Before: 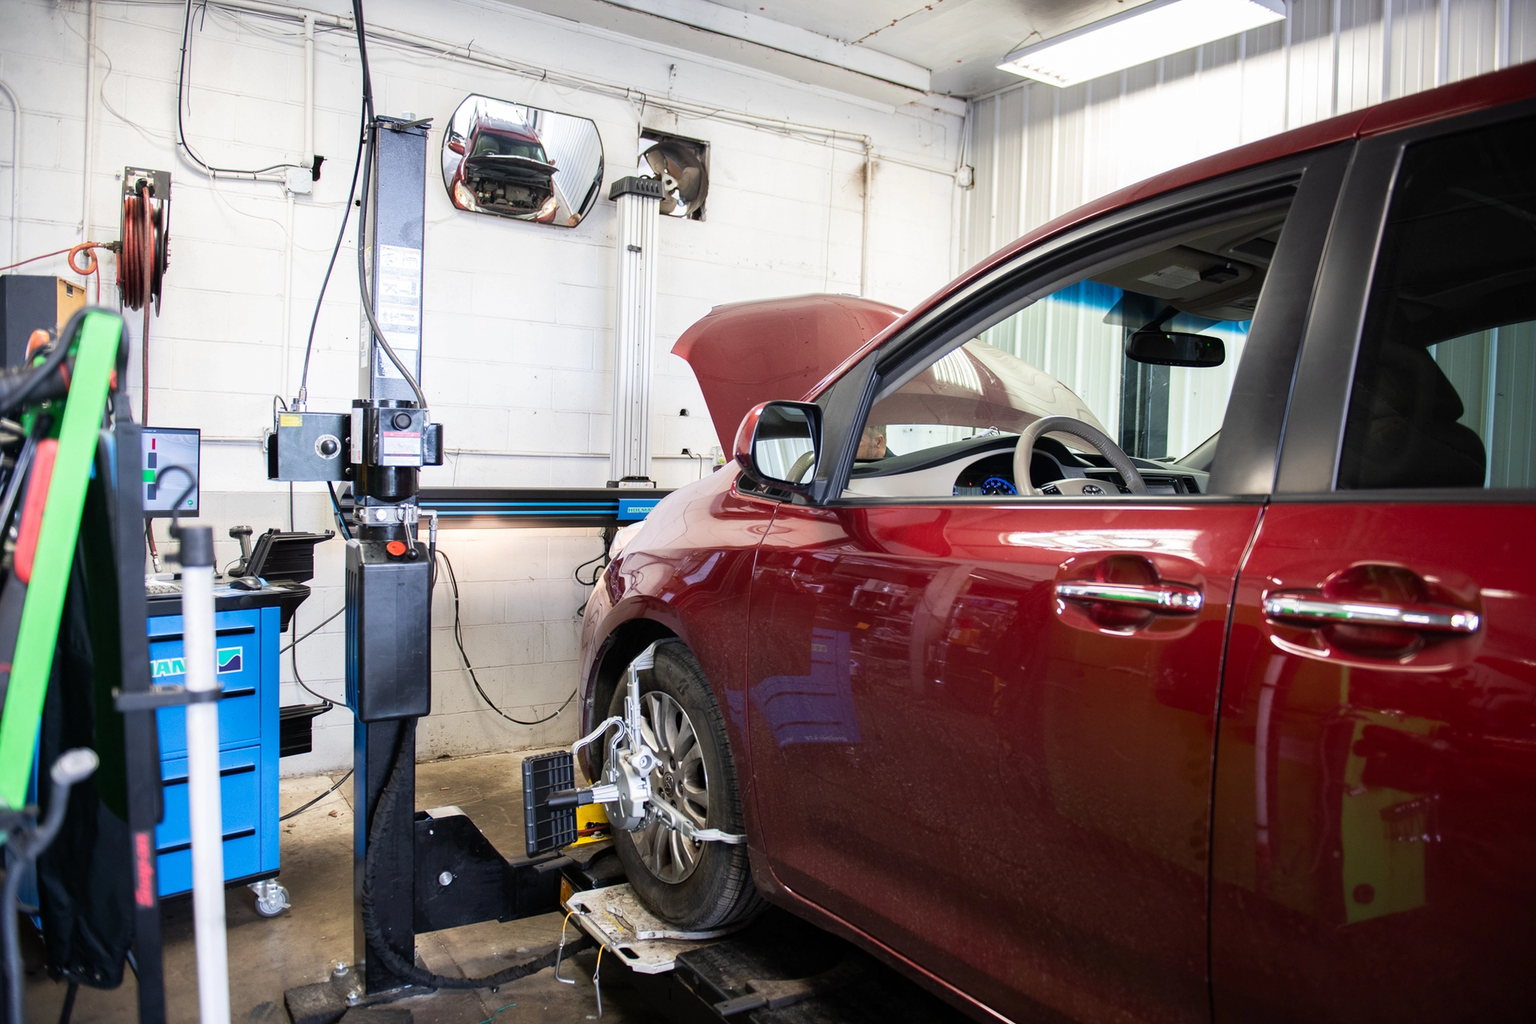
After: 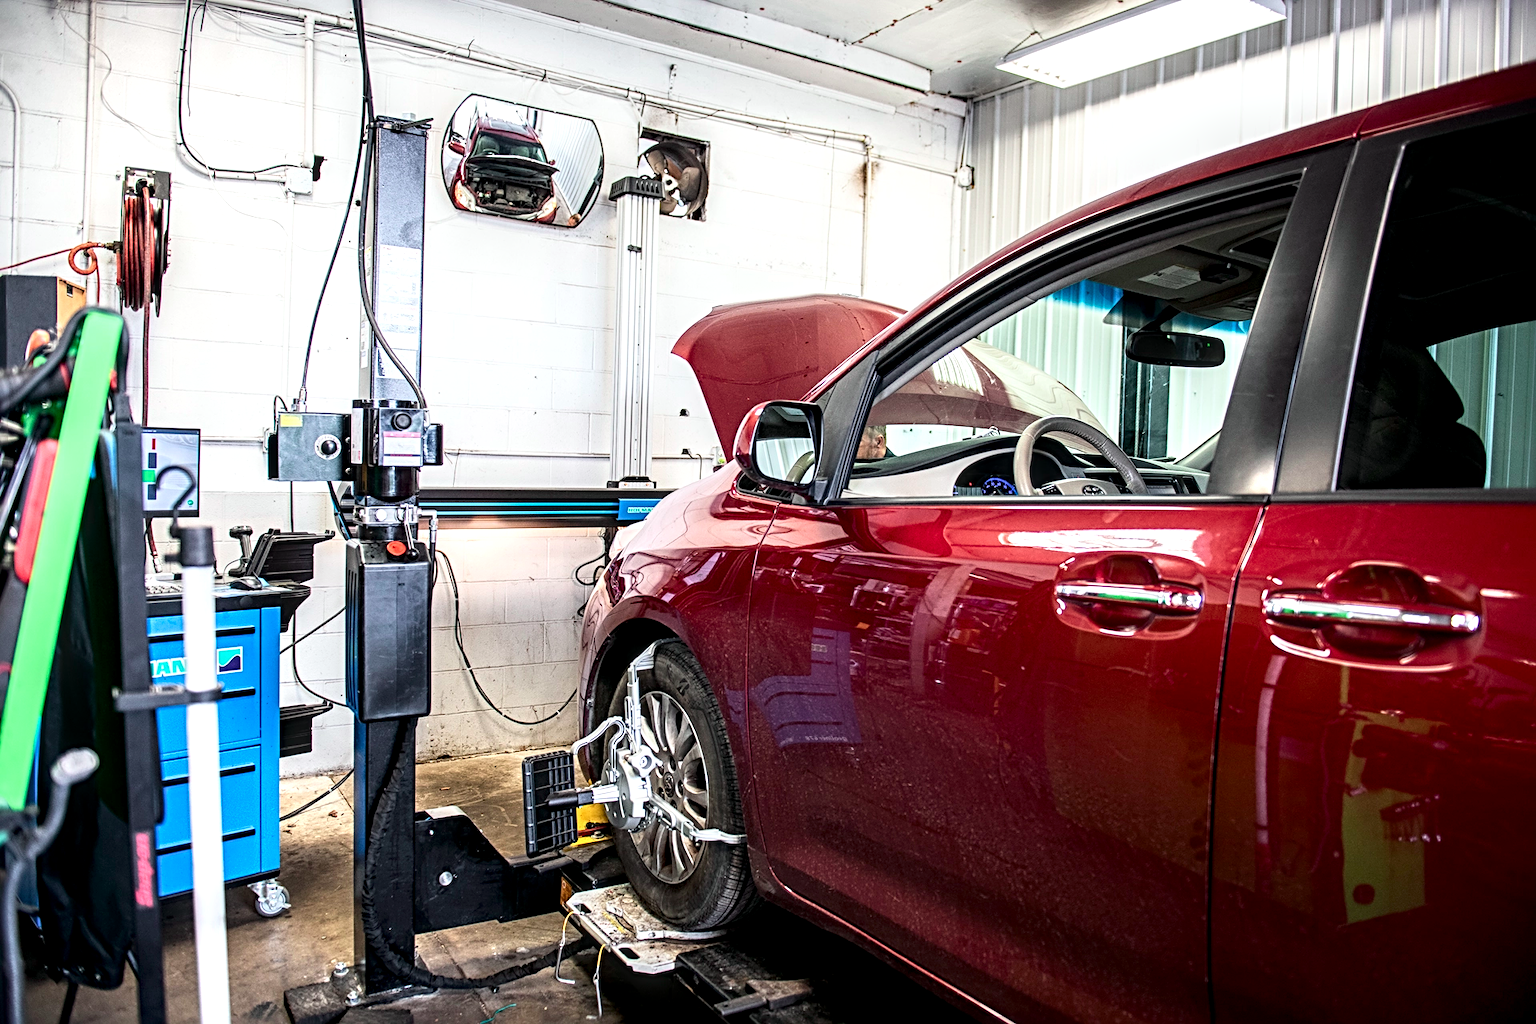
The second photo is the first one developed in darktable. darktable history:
tone curve: curves: ch0 [(0, 0.01) (0.037, 0.032) (0.131, 0.108) (0.275, 0.258) (0.483, 0.512) (0.61, 0.661) (0.696, 0.76) (0.792, 0.867) (0.911, 0.955) (0.997, 0.995)]; ch1 [(0, 0) (0.308, 0.268) (0.425, 0.383) (0.503, 0.502) (0.529, 0.543) (0.706, 0.754) (0.869, 0.907) (1, 1)]; ch2 [(0, 0) (0.228, 0.196) (0.336, 0.315) (0.399, 0.403) (0.485, 0.487) (0.502, 0.502) (0.525, 0.523) (0.545, 0.552) (0.587, 0.61) (0.636, 0.654) (0.711, 0.729) (0.855, 0.87) (0.998, 0.977)], color space Lab, independent channels, preserve colors none
local contrast: detail 160%
sharpen: radius 4
